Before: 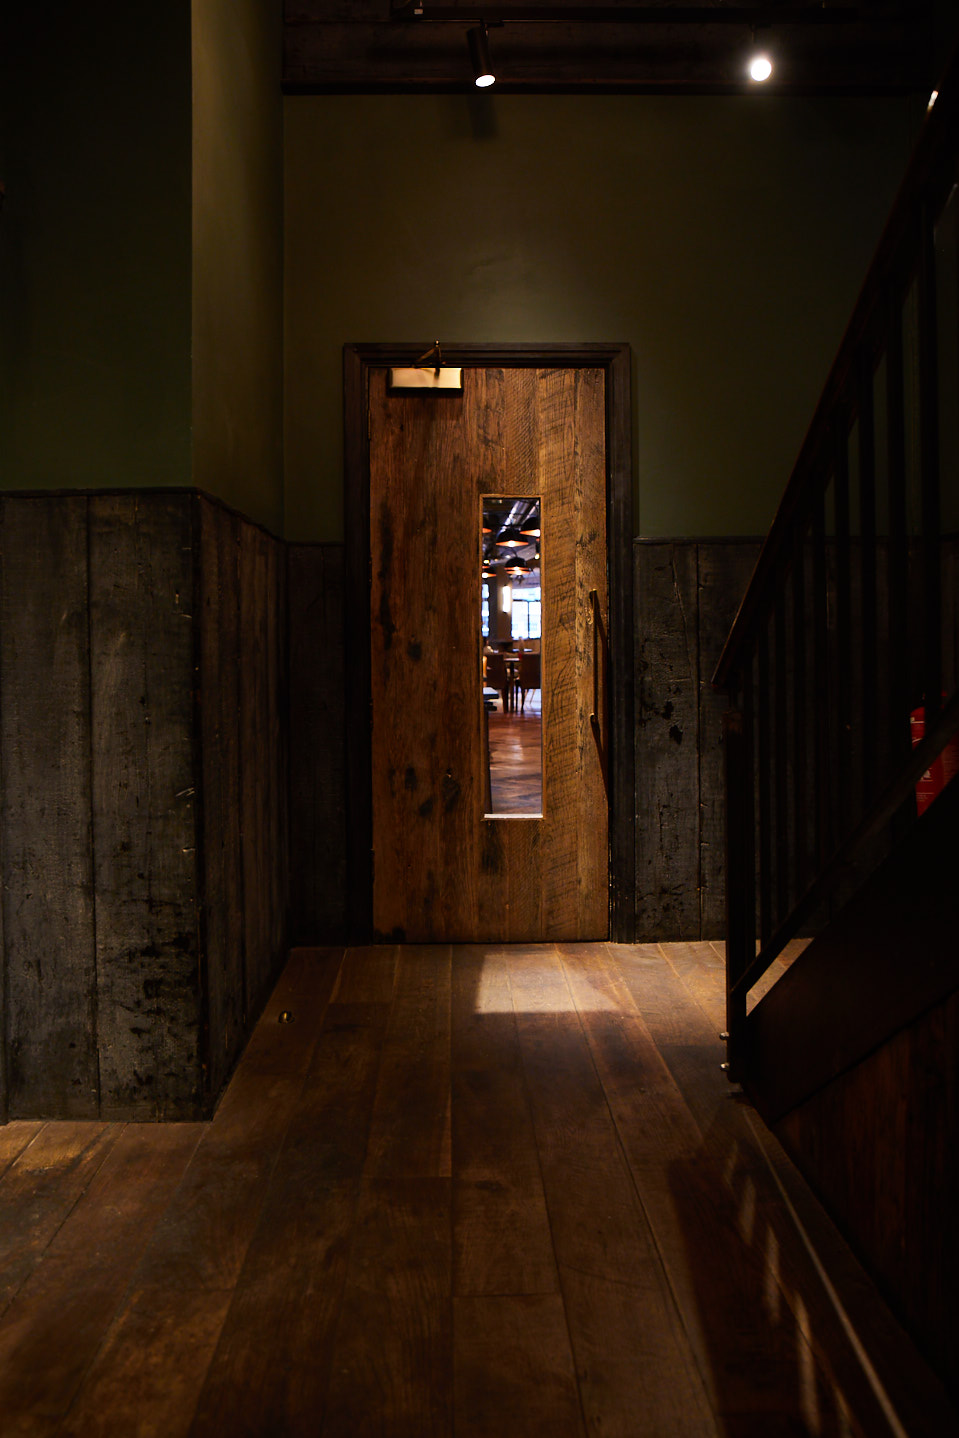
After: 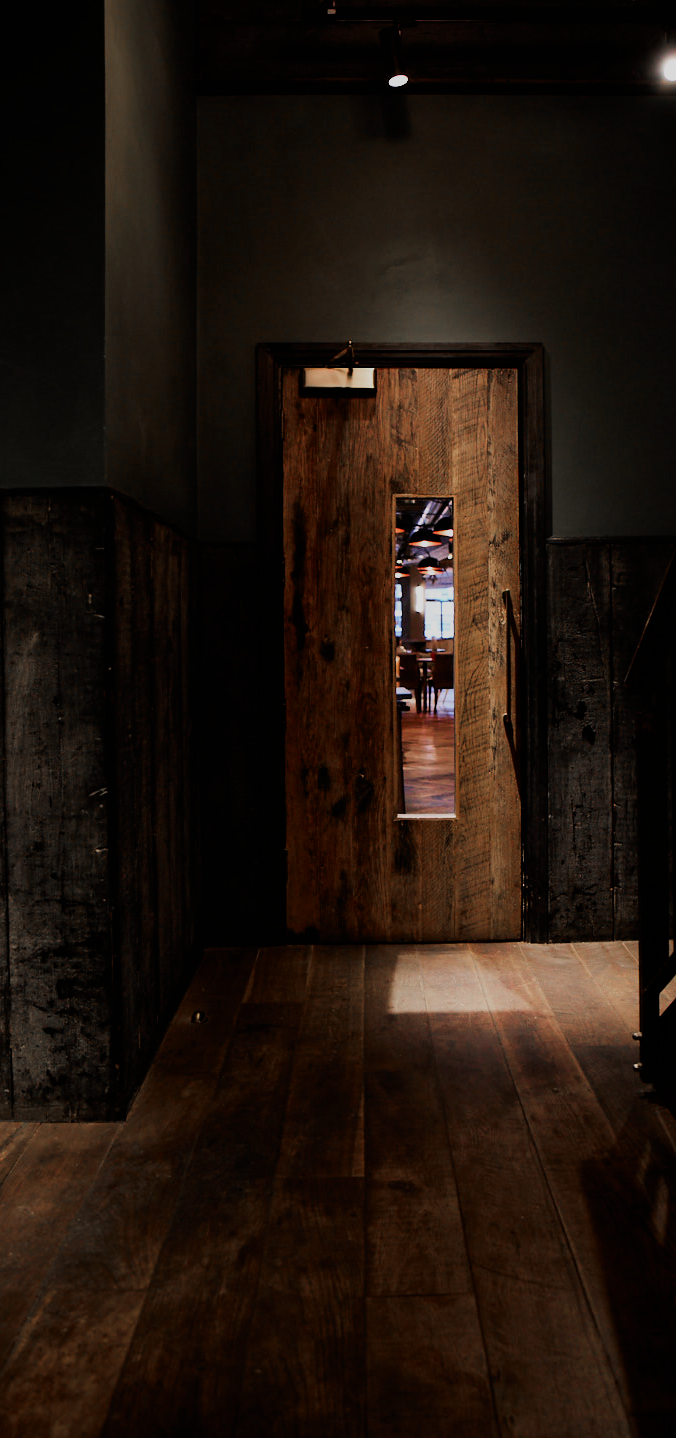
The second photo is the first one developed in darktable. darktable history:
exposure: black level correction -0.001, exposure 0.079 EV, compensate highlight preservation false
crop and rotate: left 9.077%, right 20.386%
color zones: curves: ch1 [(0, 0.708) (0.088, 0.648) (0.245, 0.187) (0.429, 0.326) (0.571, 0.498) (0.714, 0.5) (0.857, 0.5) (1, 0.708)]
filmic rgb: black relative exposure -7.74 EV, white relative exposure 4.45 EV, hardness 3.76, latitude 37.37%, contrast 0.977, highlights saturation mix 8.97%, shadows ↔ highlights balance 4.88%
